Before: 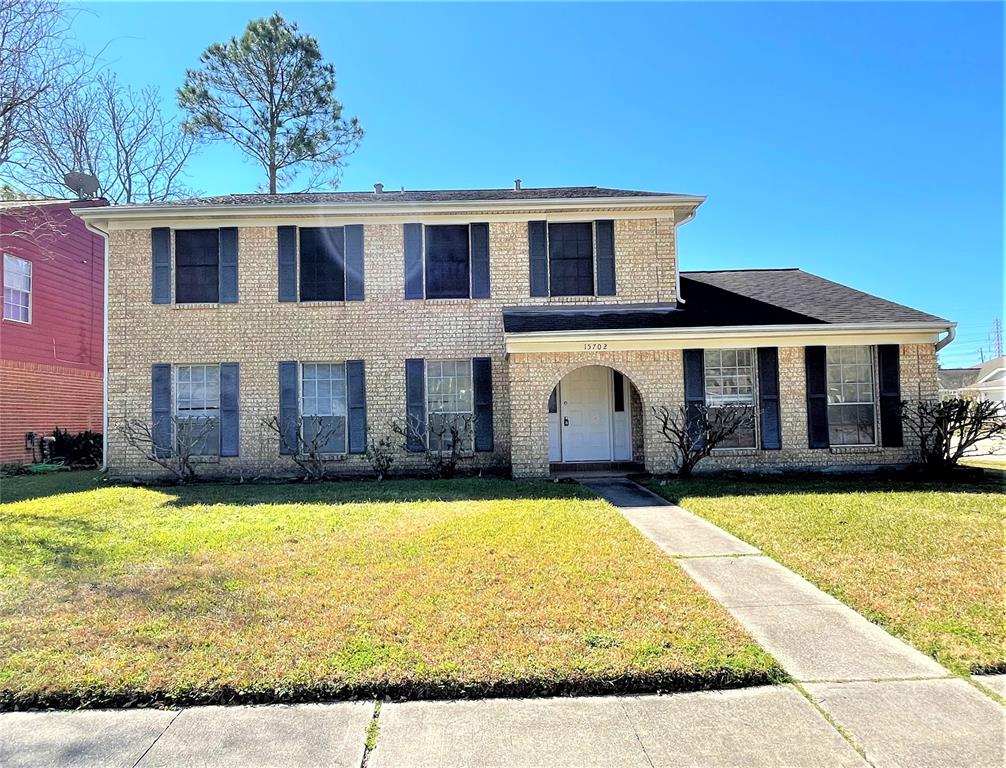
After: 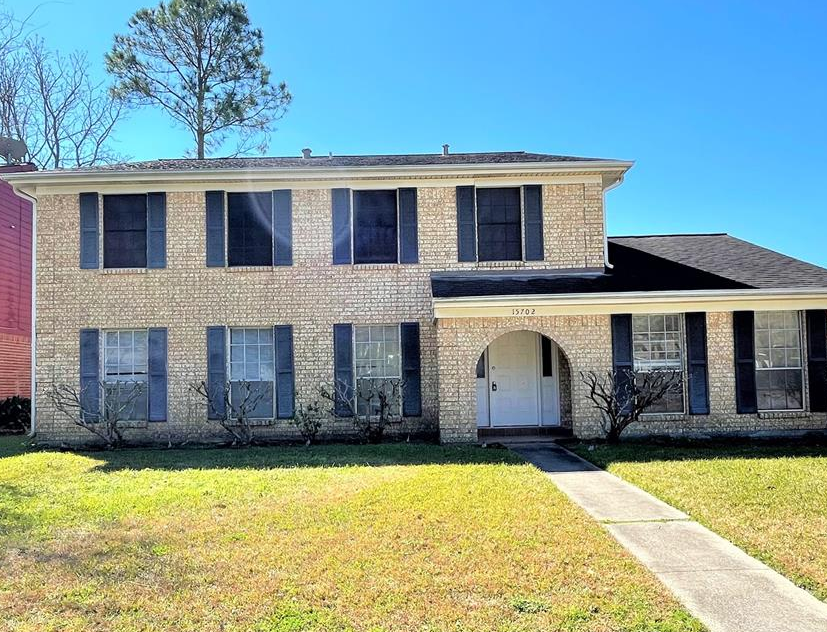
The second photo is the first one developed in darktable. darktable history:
crop and rotate: left 7.192%, top 4.605%, right 10.561%, bottom 13.027%
